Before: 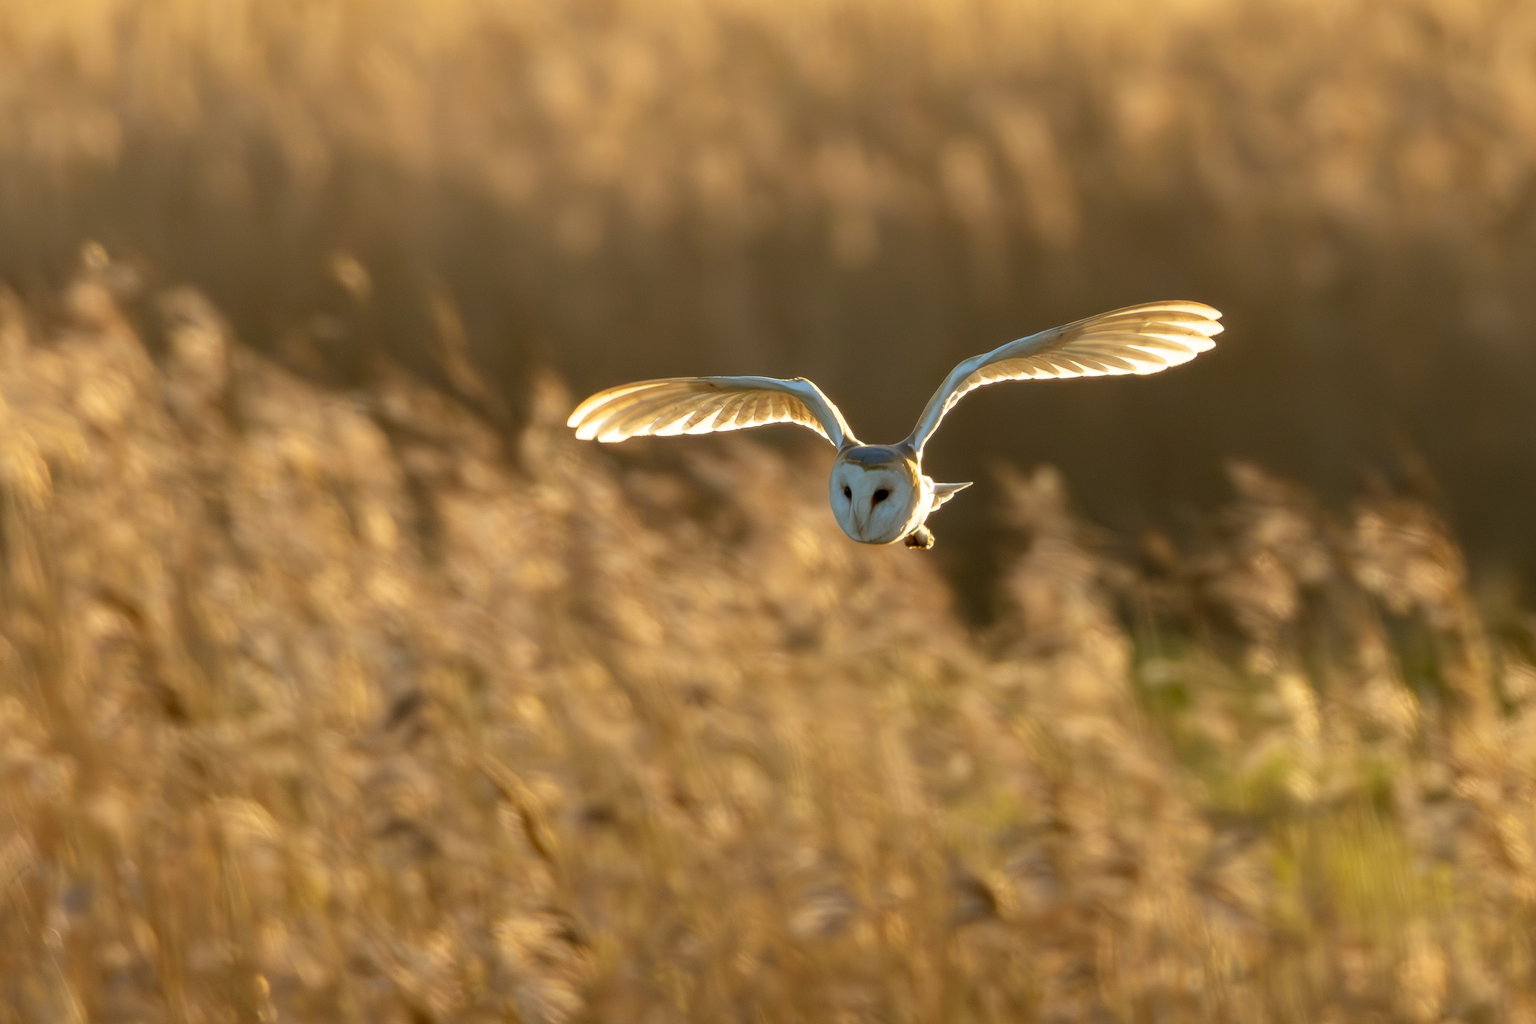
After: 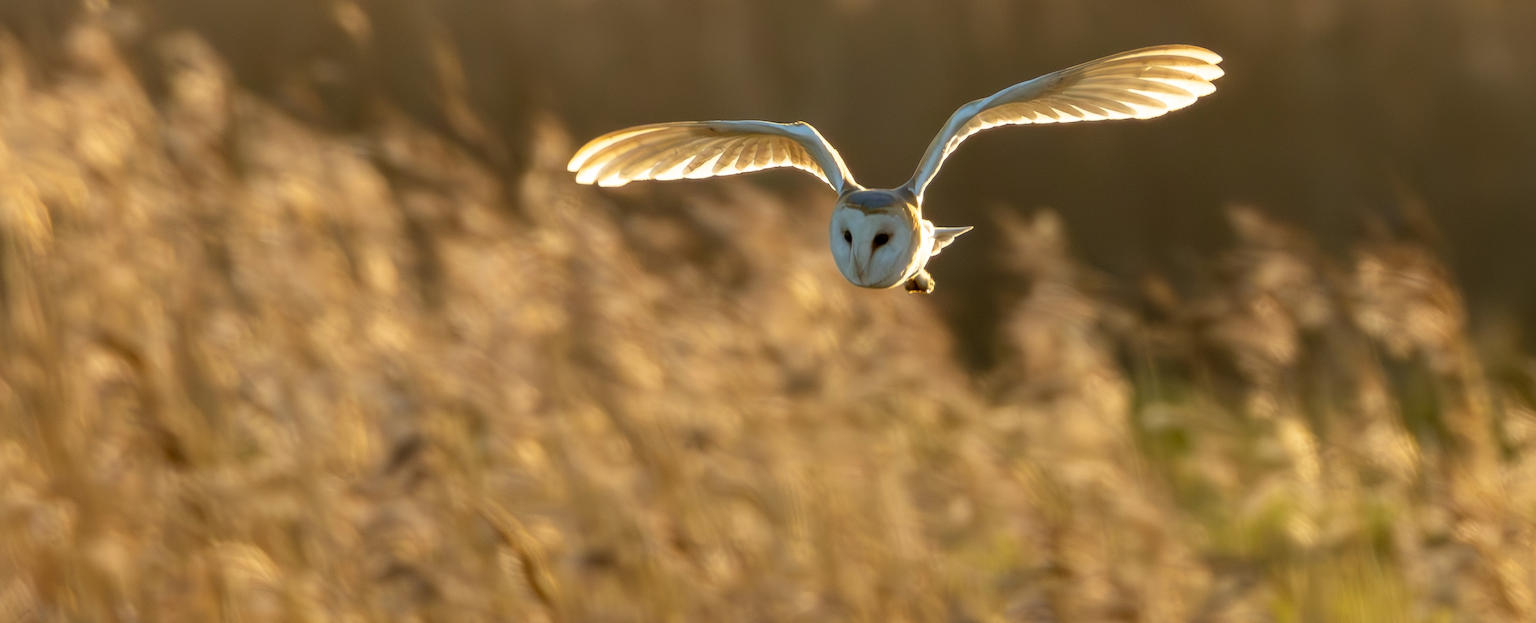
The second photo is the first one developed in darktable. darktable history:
crop and rotate: top 25.058%, bottom 14.01%
